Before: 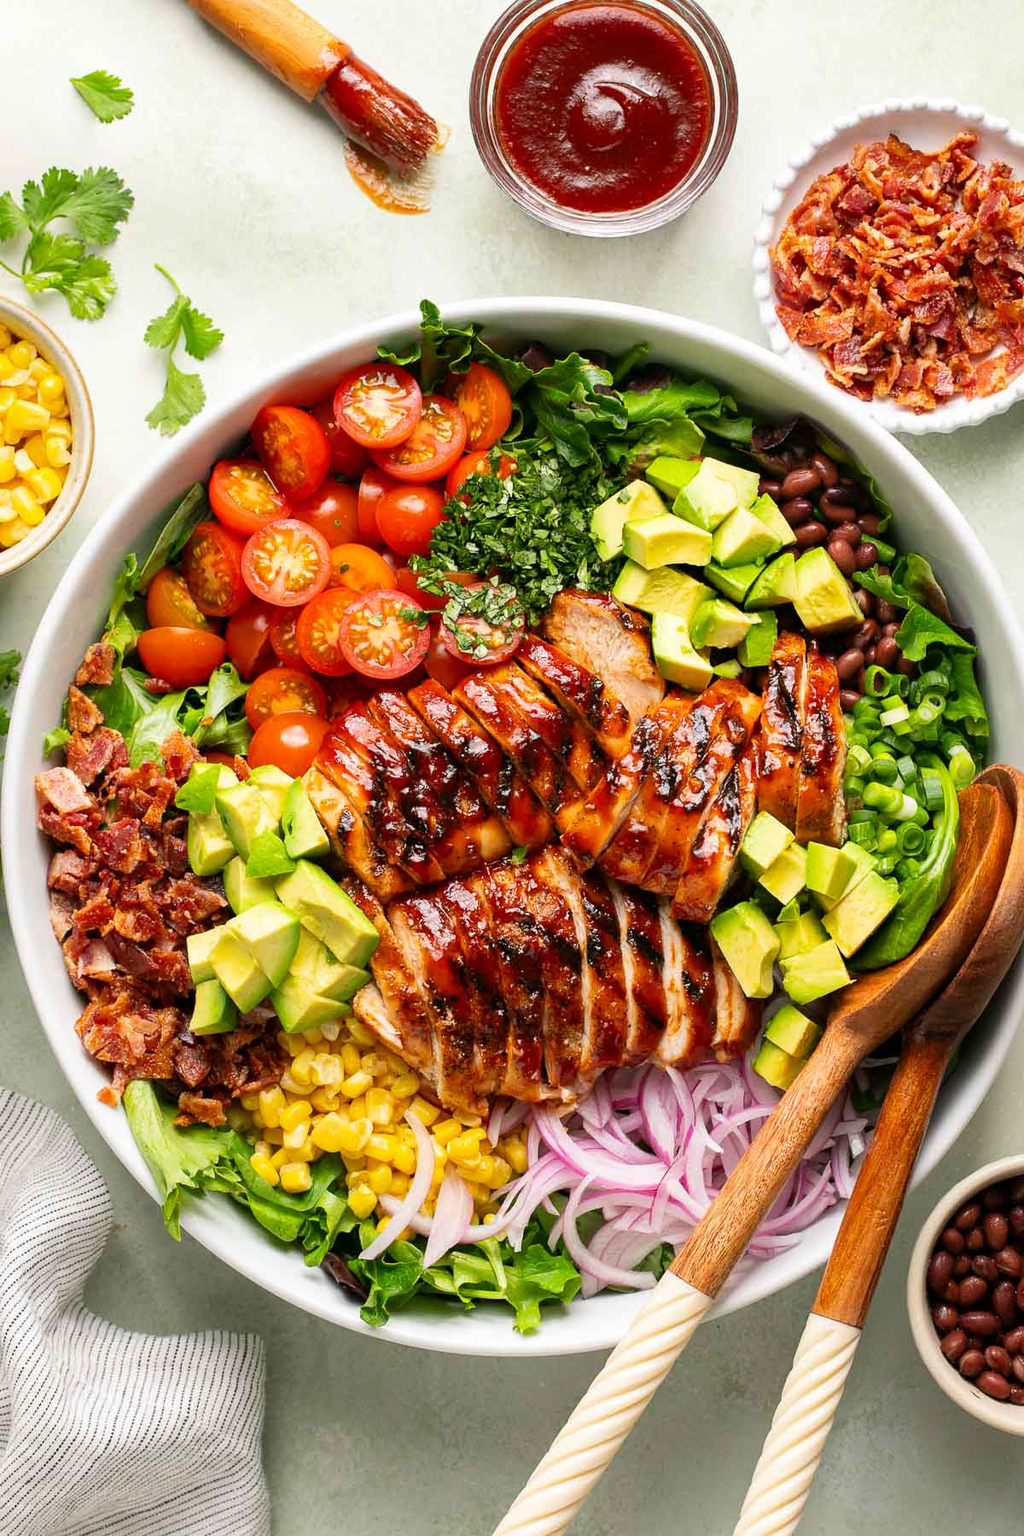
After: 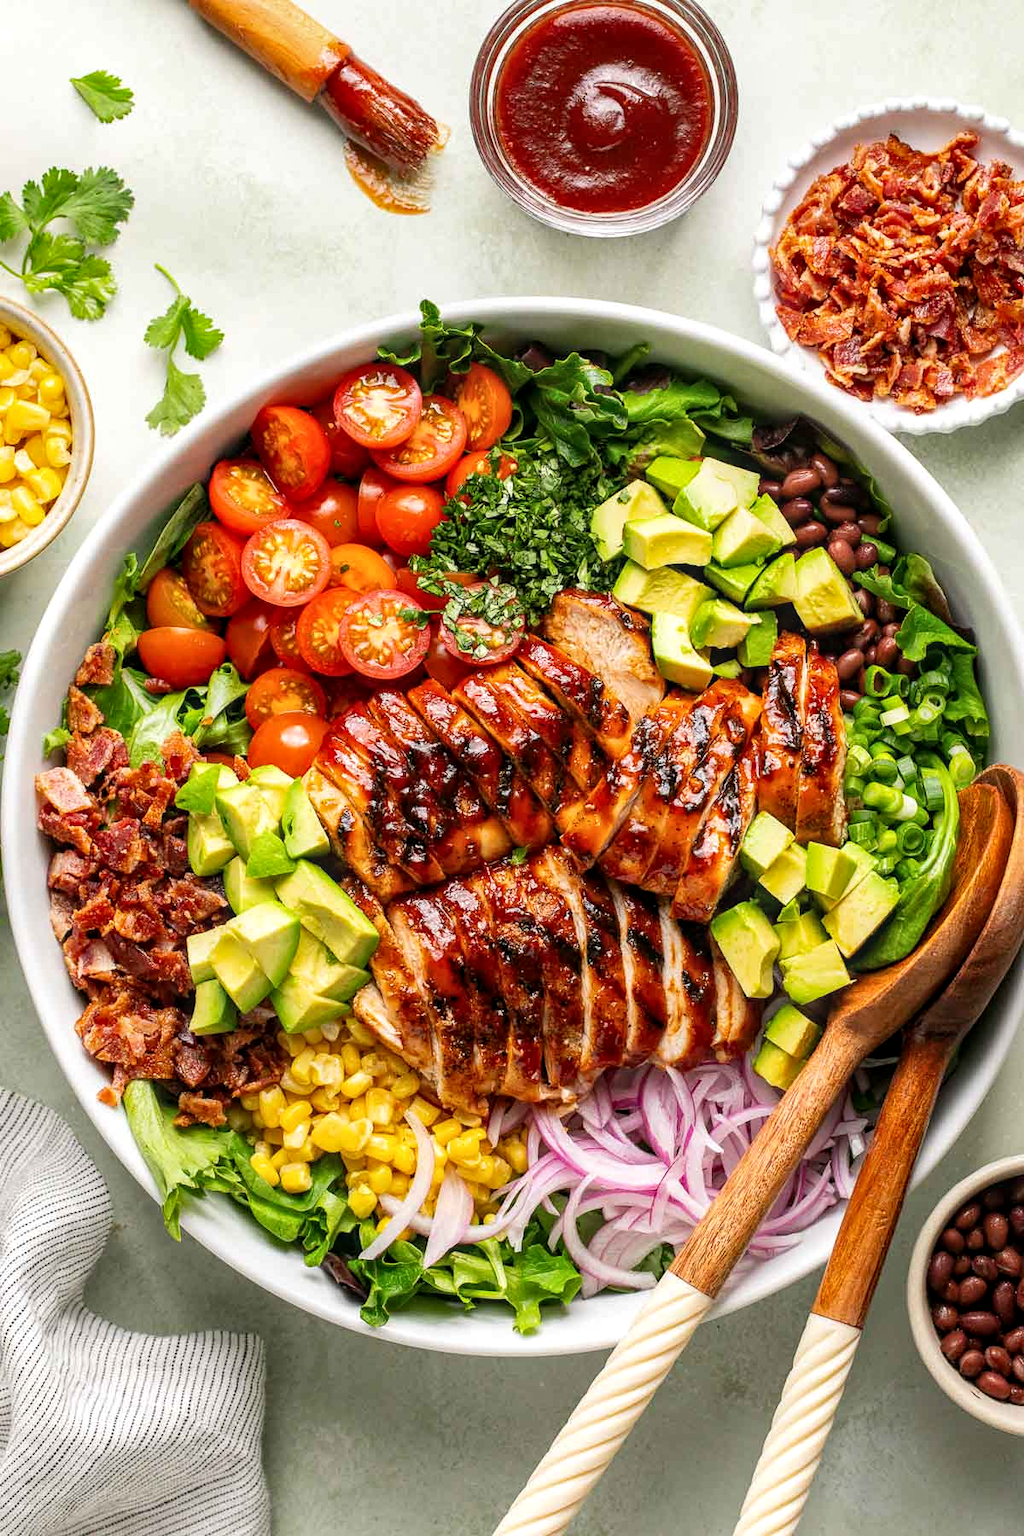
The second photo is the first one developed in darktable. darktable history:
local contrast: highlights 56%, shadows 53%, detail 130%, midtone range 0.448
